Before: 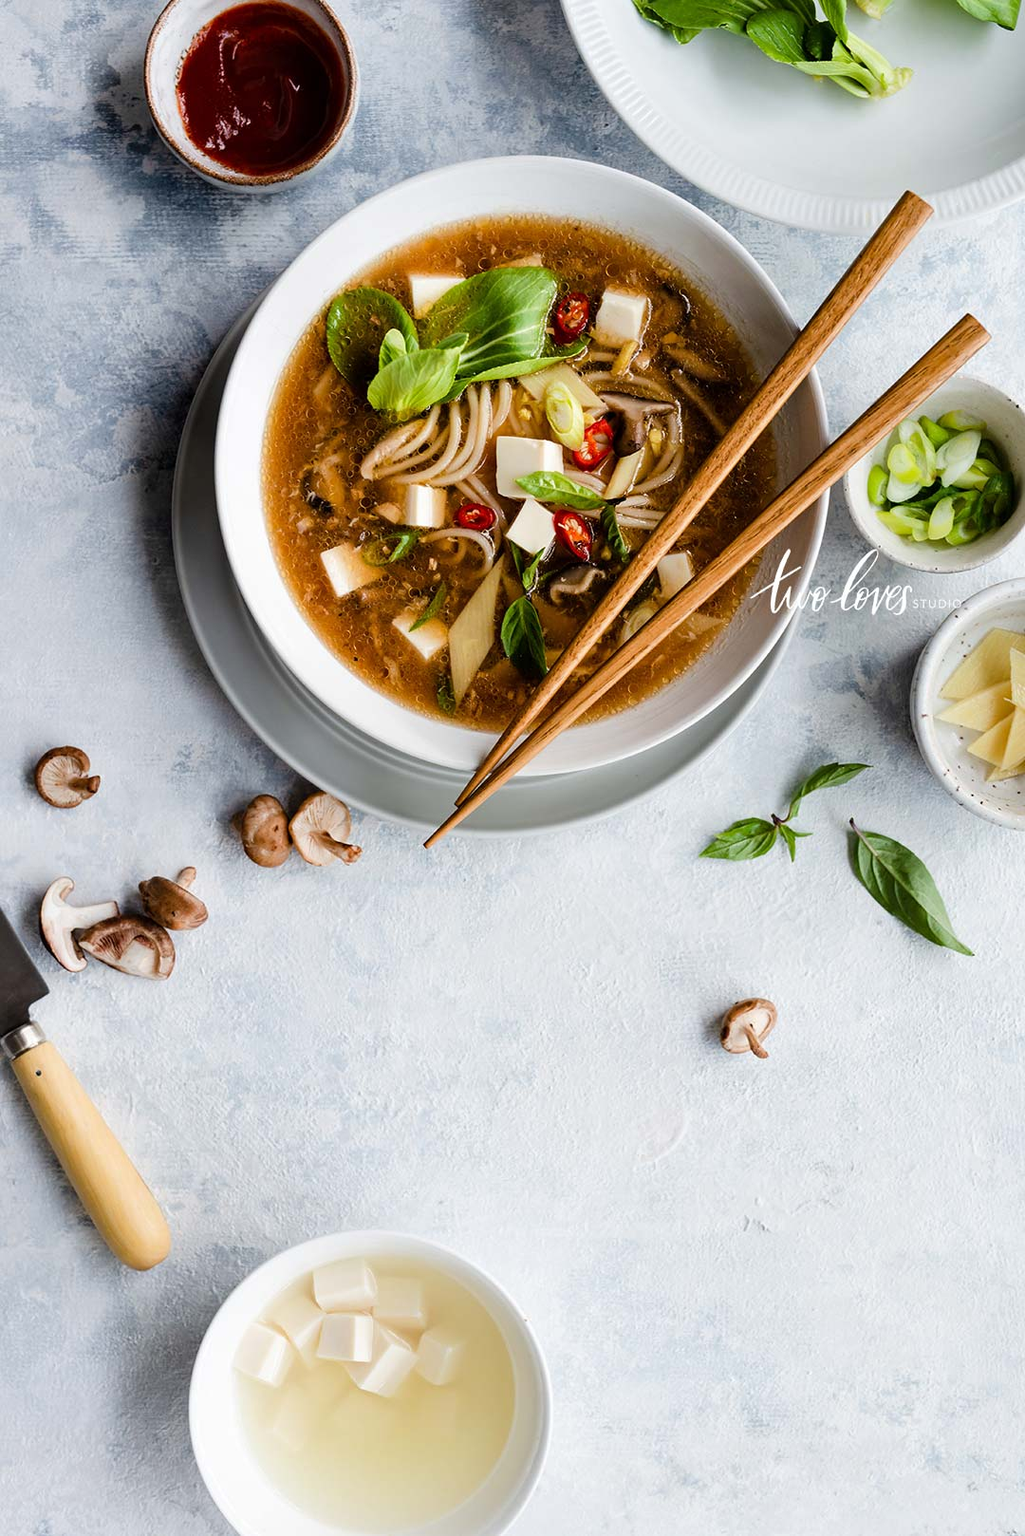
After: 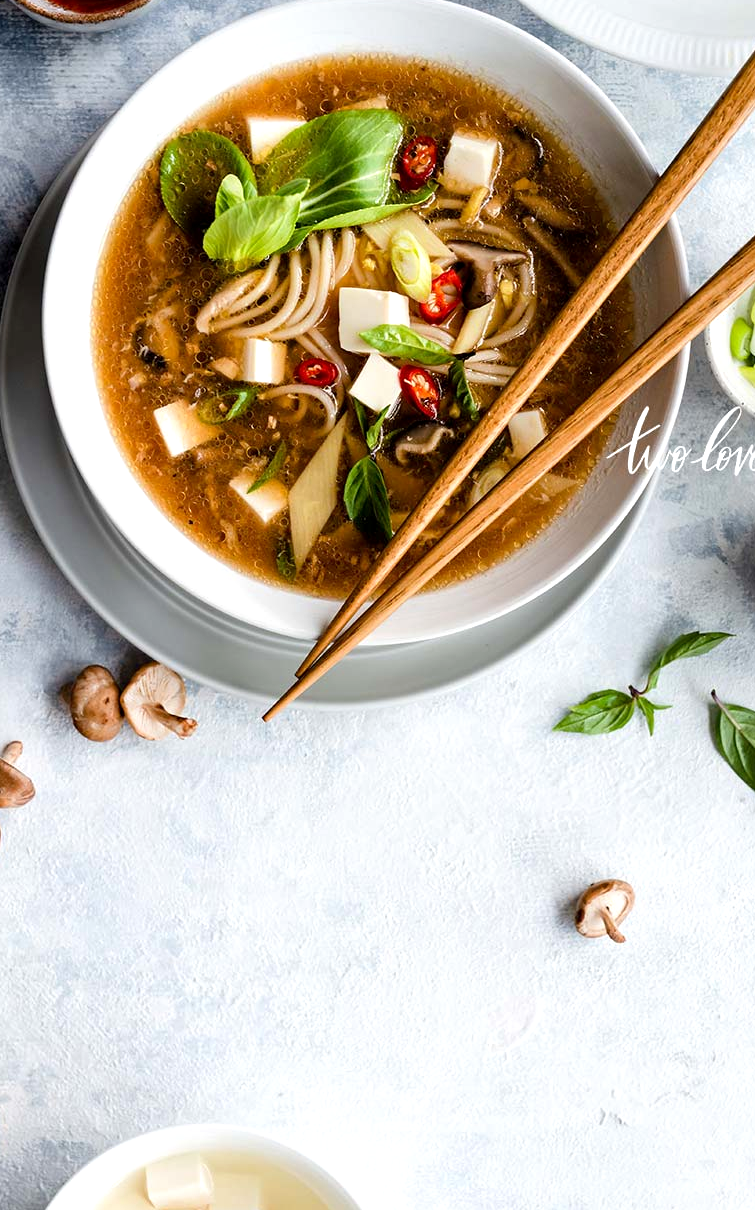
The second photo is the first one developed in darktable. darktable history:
exposure: black level correction 0.001, exposure 0.3 EV, compensate highlight preservation false
crop and rotate: left 17.046%, top 10.659%, right 12.989%, bottom 14.553%
